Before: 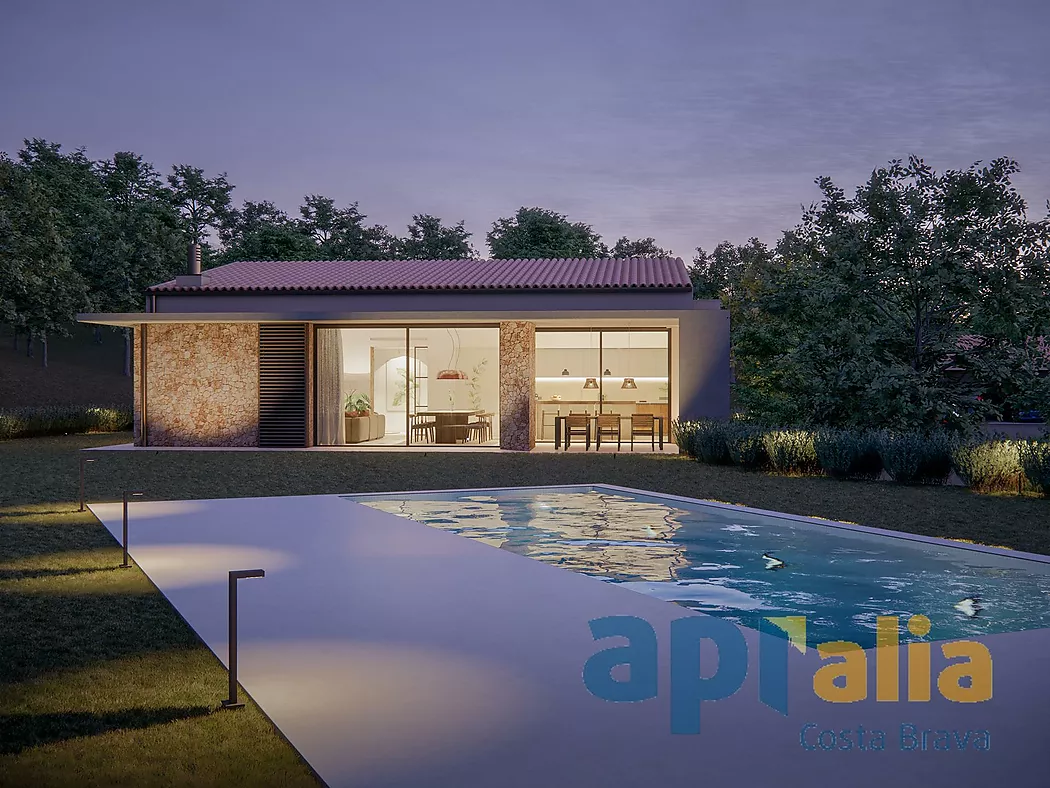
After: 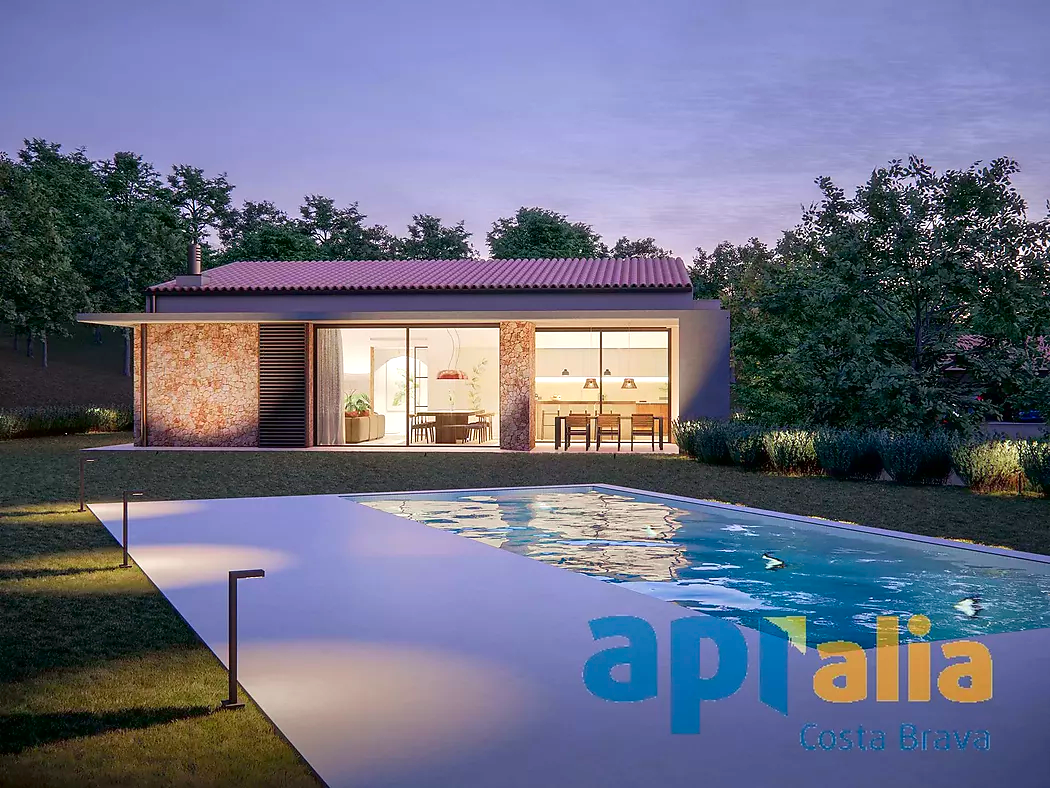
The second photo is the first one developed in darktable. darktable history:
exposure: exposure 0.657 EV, compensate highlight preservation false
tone curve: curves: ch0 [(0, 0) (0.059, 0.027) (0.162, 0.125) (0.304, 0.279) (0.547, 0.532) (0.828, 0.815) (1, 0.983)]; ch1 [(0, 0) (0.23, 0.166) (0.34, 0.308) (0.371, 0.337) (0.429, 0.411) (0.477, 0.462) (0.499, 0.498) (0.529, 0.537) (0.559, 0.582) (0.743, 0.798) (1, 1)]; ch2 [(0, 0) (0.431, 0.414) (0.498, 0.503) (0.524, 0.528) (0.568, 0.546) (0.6, 0.597) (0.634, 0.645) (0.728, 0.742) (1, 1)], color space Lab, independent channels, preserve colors none
